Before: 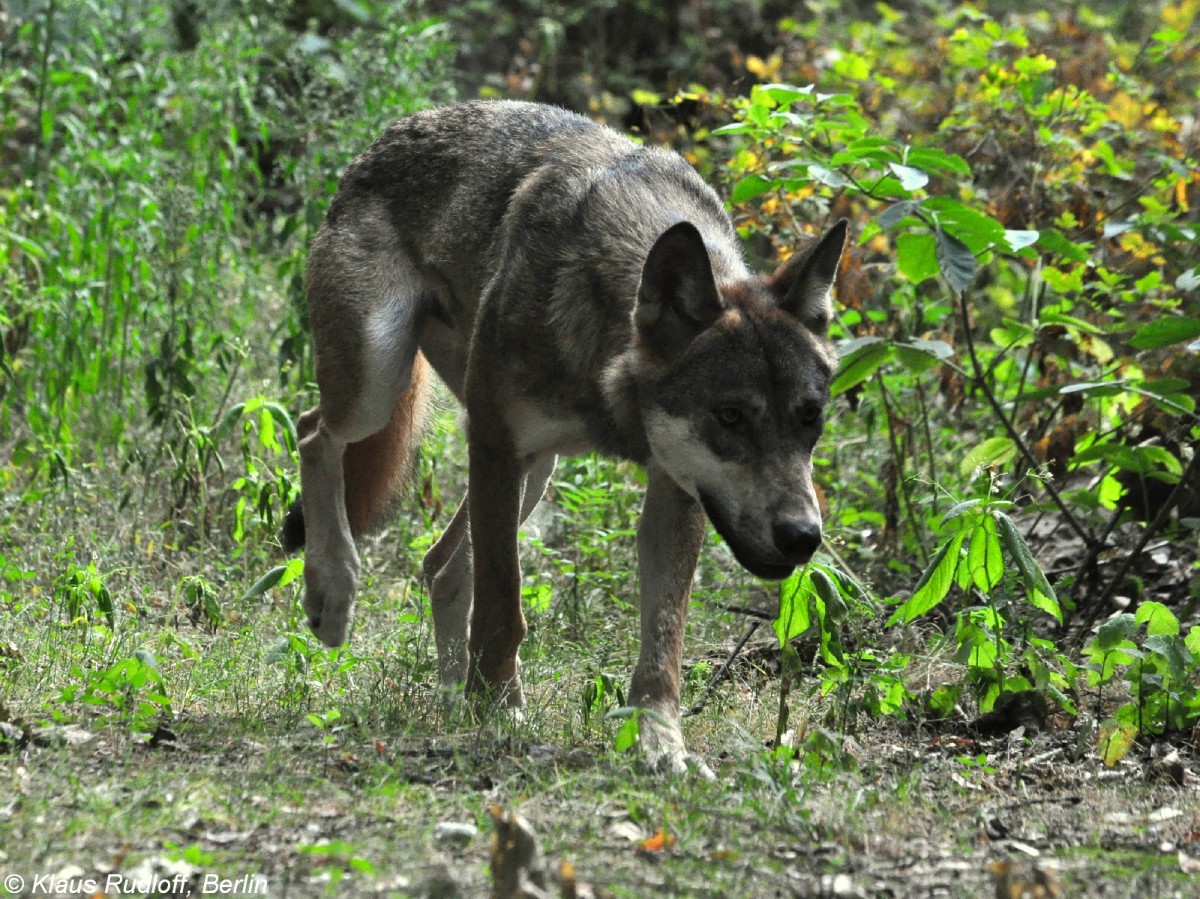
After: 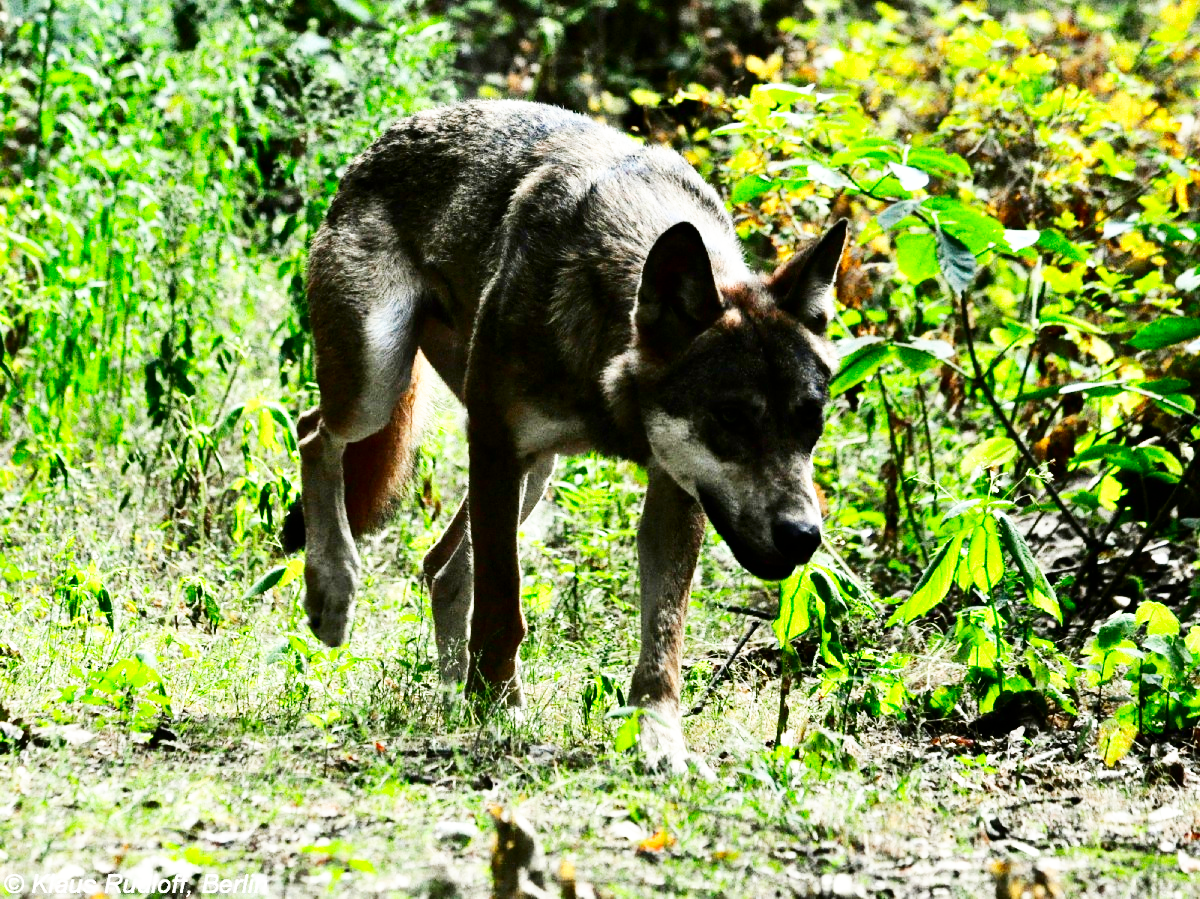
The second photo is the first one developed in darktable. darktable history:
base curve: curves: ch0 [(0, 0) (0.007, 0.004) (0.027, 0.03) (0.046, 0.07) (0.207, 0.54) (0.442, 0.872) (0.673, 0.972) (1, 1)], preserve colors none
contrast brightness saturation: contrast 0.221, brightness -0.187, saturation 0.236
